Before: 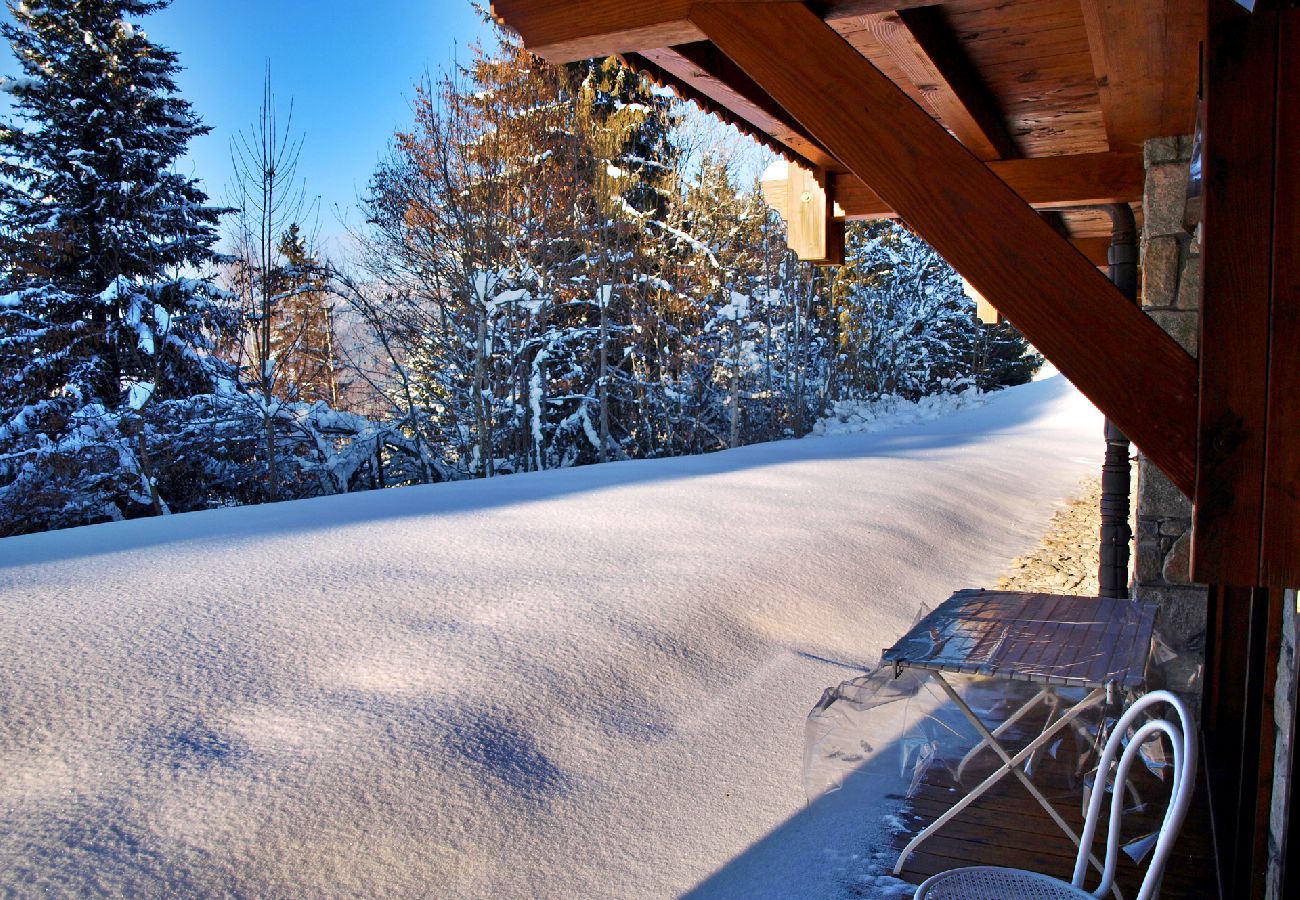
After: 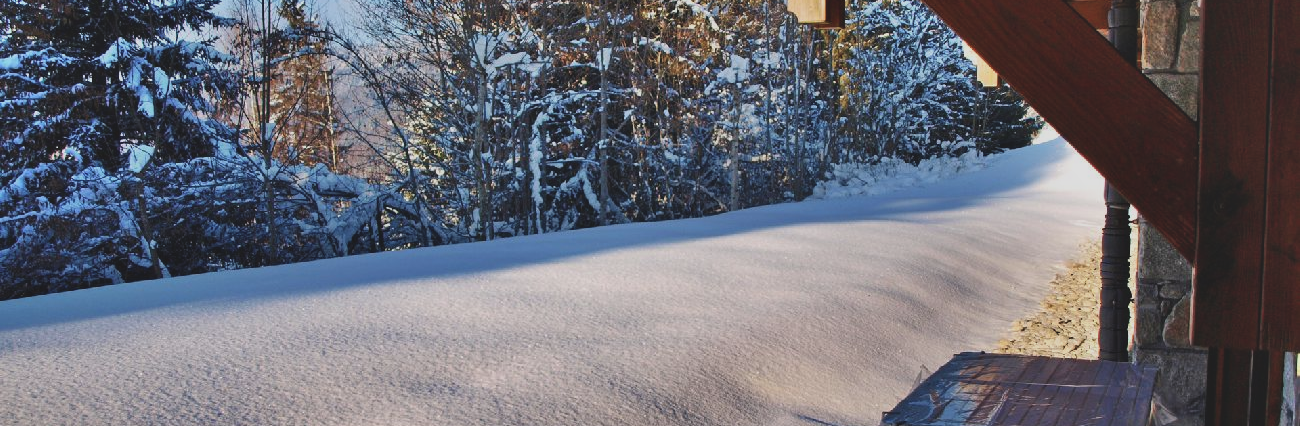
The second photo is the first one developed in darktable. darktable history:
exposure: black level correction -0.015, exposure -0.506 EV, compensate highlight preservation false
crop and rotate: top 26.433%, bottom 26.192%
shadows and highlights: low approximation 0.01, soften with gaussian
